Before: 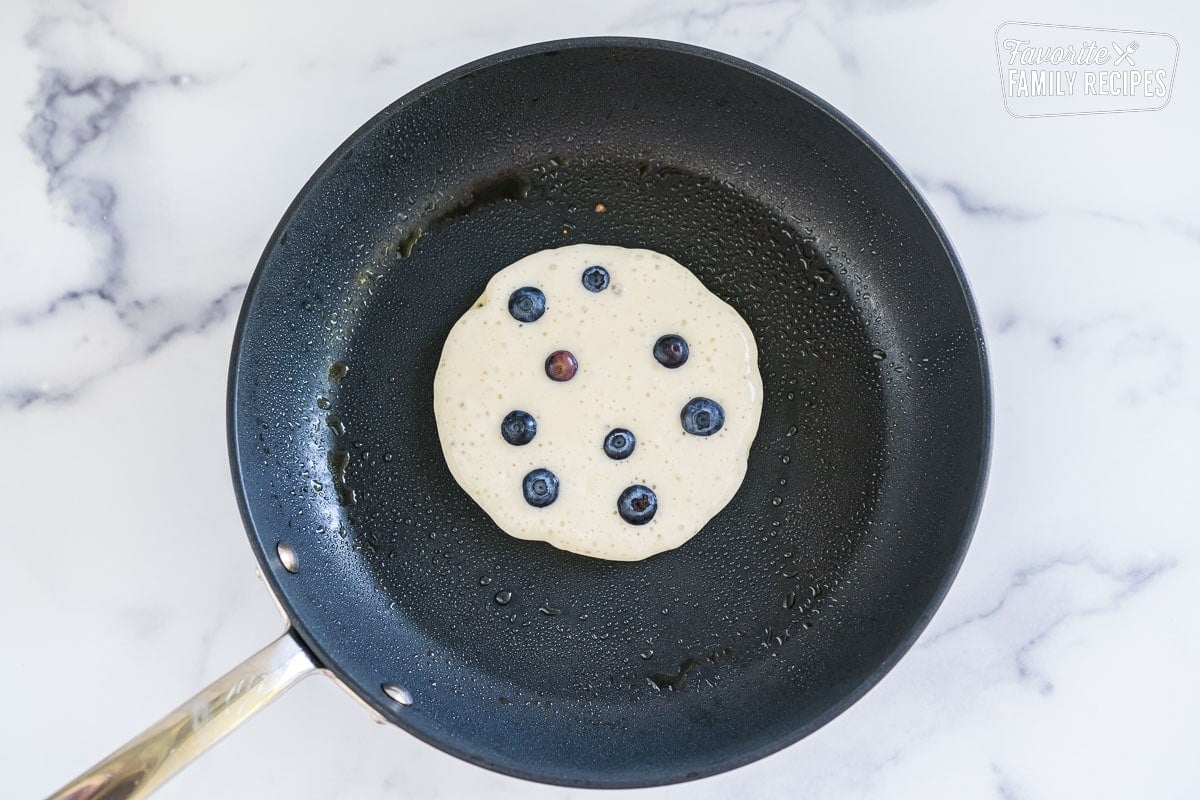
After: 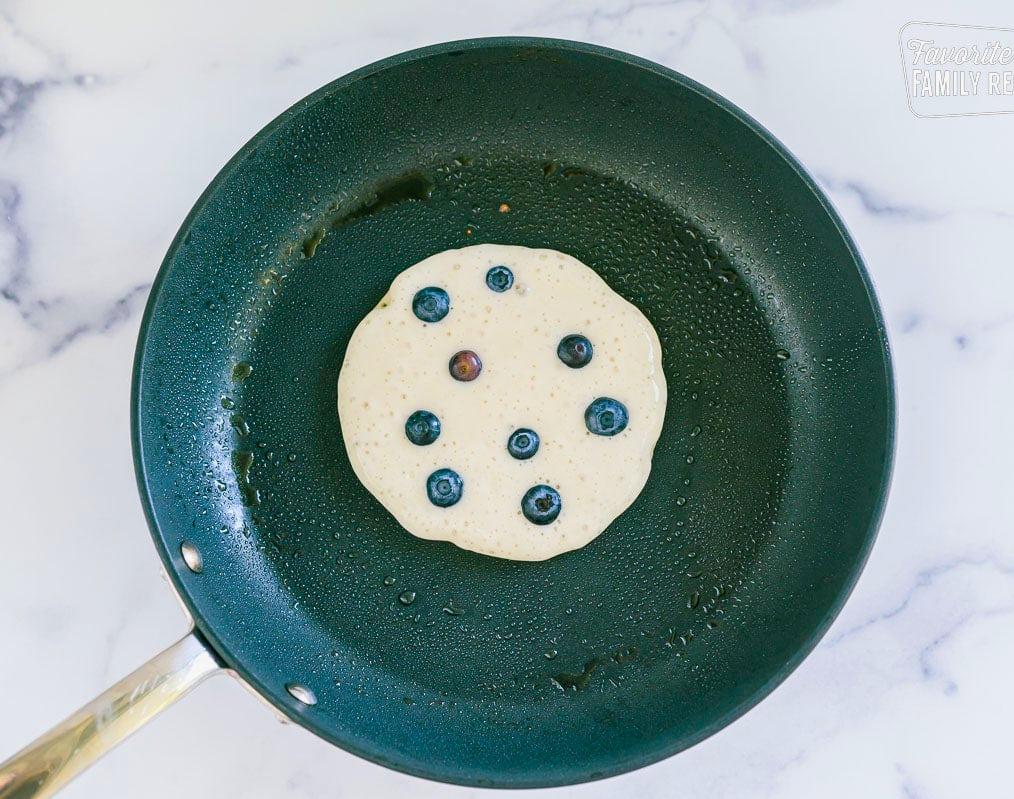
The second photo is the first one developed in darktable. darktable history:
exposure: black level correction 0.002, exposure 0.149 EV, compensate highlight preservation false
crop: left 8.031%, right 7.392%
color balance rgb: shadows lift › chroma 11.534%, shadows lift › hue 133.76°, perceptual saturation grading › global saturation 30.057%, contrast -9.424%
